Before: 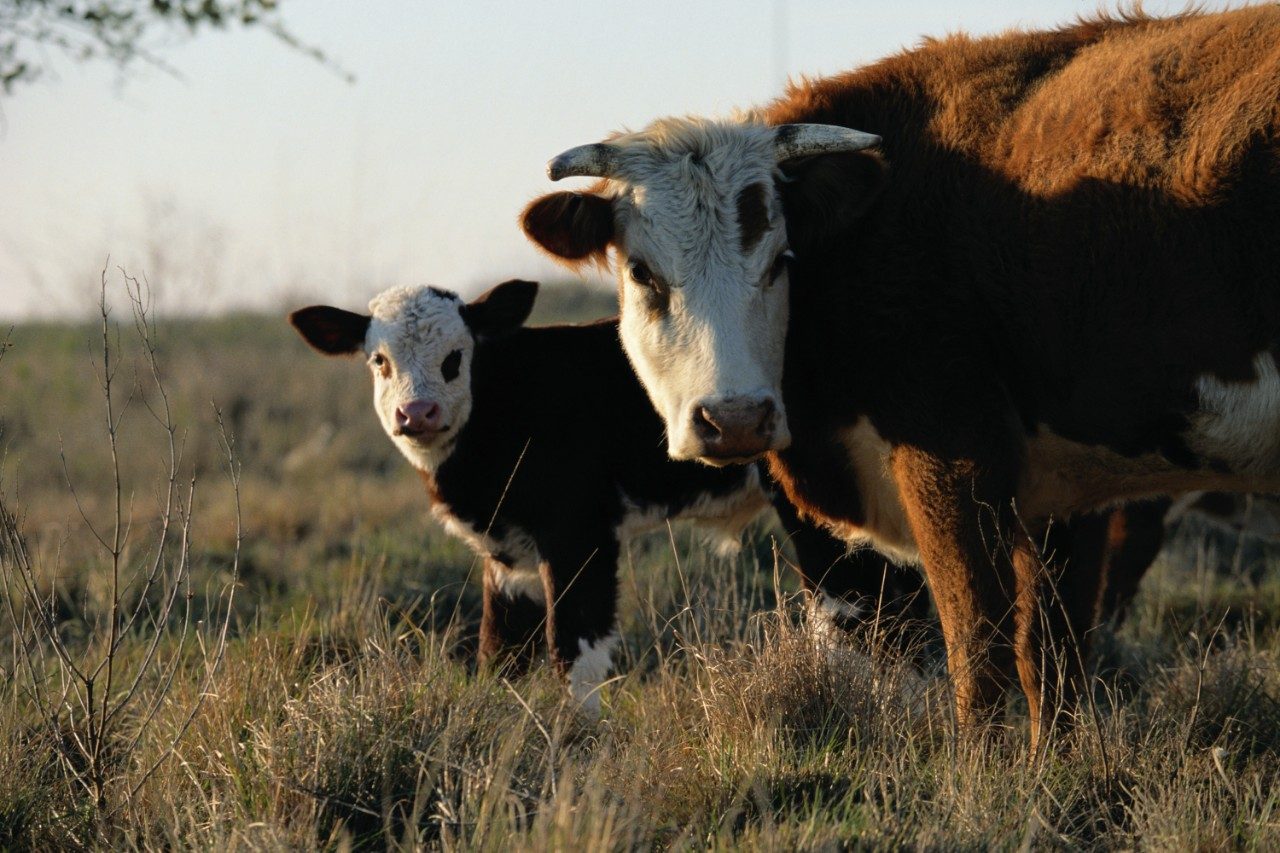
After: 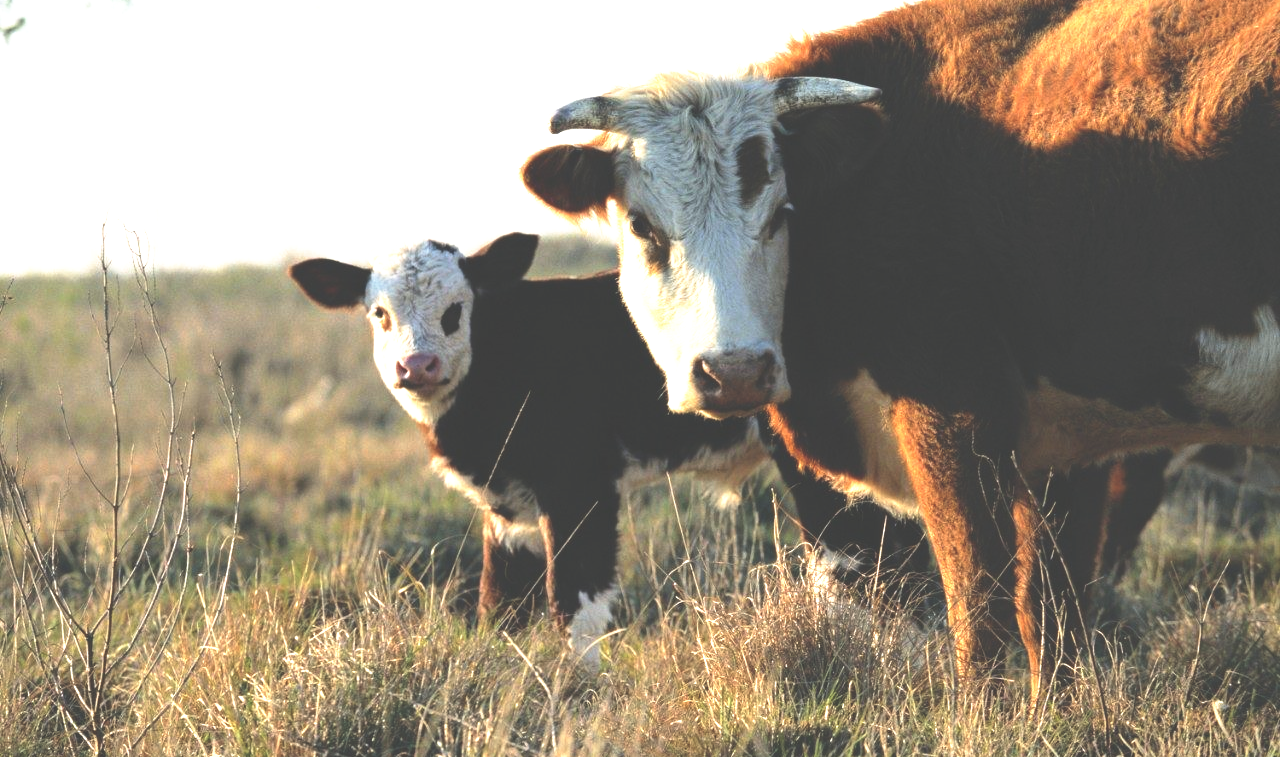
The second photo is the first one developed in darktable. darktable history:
base curve: curves: ch0 [(0.017, 0) (0.425, 0.441) (0.844, 0.933) (1, 1)], preserve colors none
crop and rotate: top 5.609%, bottom 5.609%
exposure: black level correction -0.023, exposure 1.397 EV, compensate highlight preservation false
